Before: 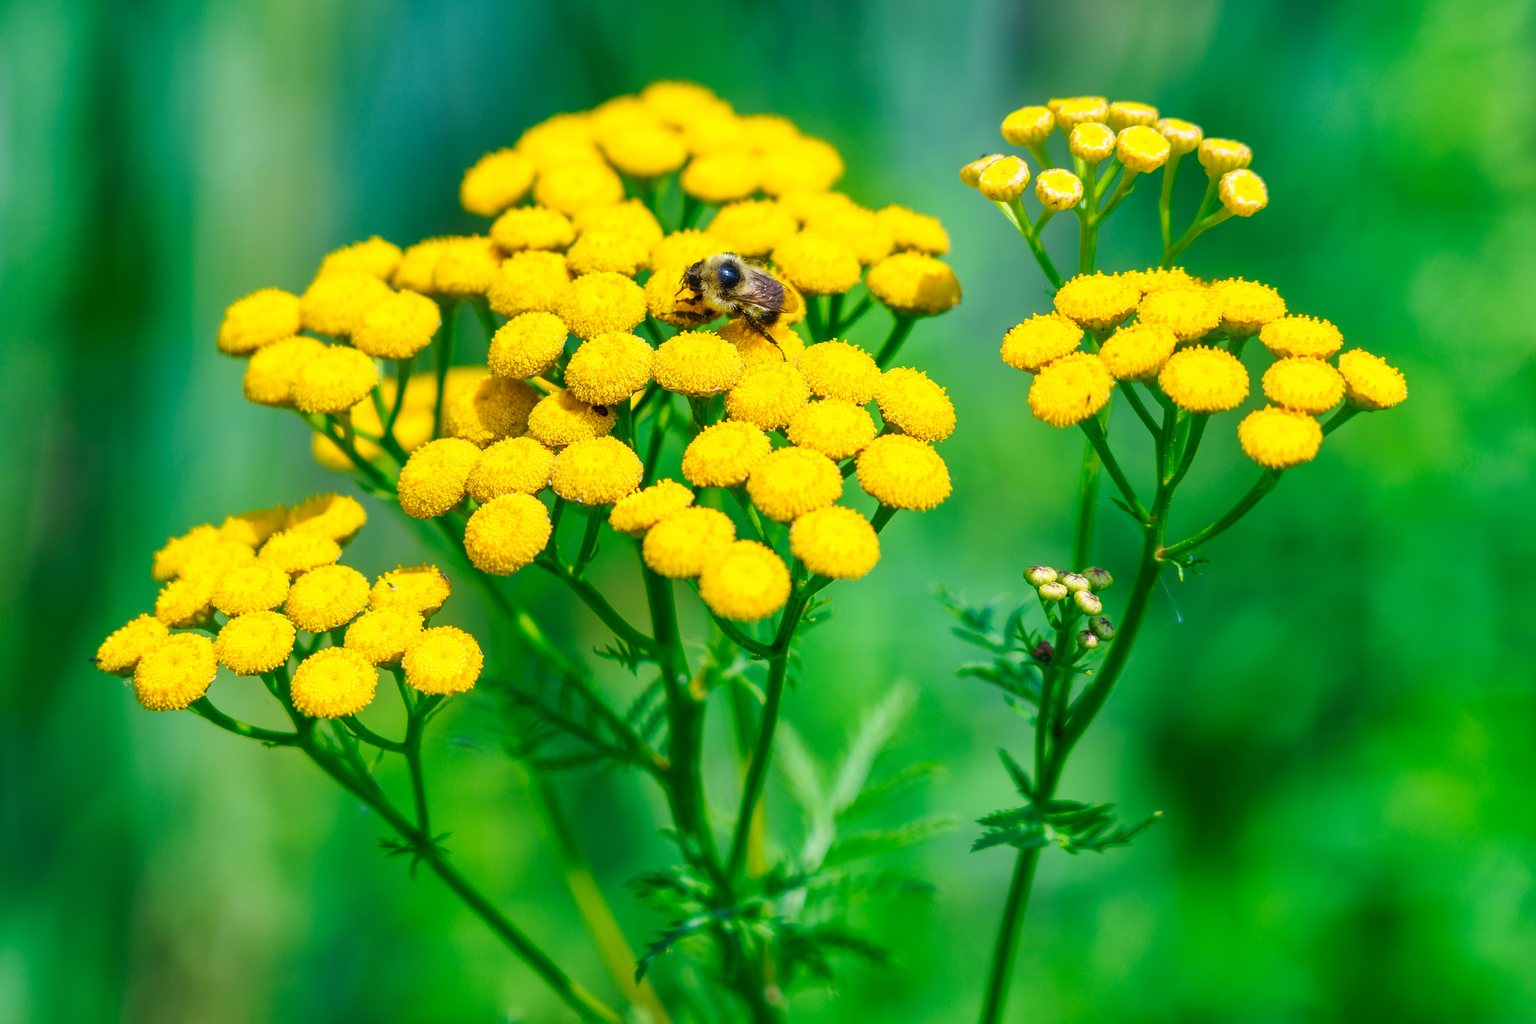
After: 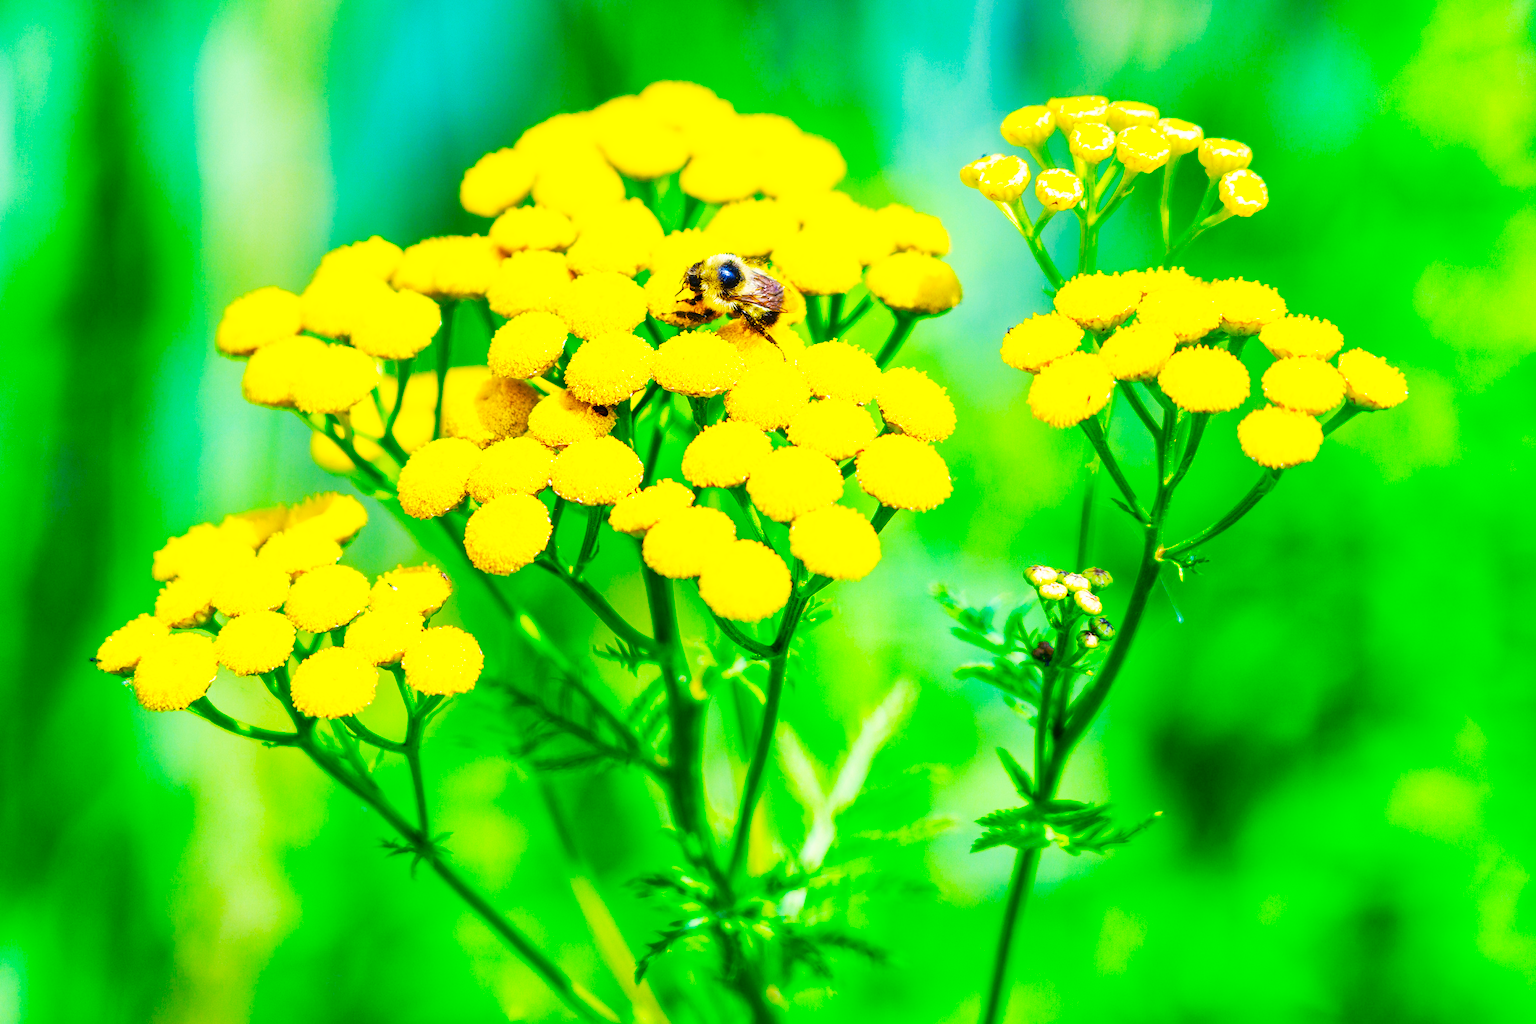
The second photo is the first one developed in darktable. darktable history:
color balance rgb: global offset › luminance 0.244%, shadows fall-off 102.897%, perceptual saturation grading › global saturation 19.642%, mask middle-gray fulcrum 21.649%, global vibrance 10.859%
contrast brightness saturation: saturation 0.098
color zones: curves: ch1 [(0, 0.469) (0.01, 0.469) (0.12, 0.446) (0.248, 0.469) (0.5, 0.5) (0.748, 0.5) (0.99, 0.469) (1, 0.469)]
base curve: curves: ch0 [(0, 0) (0.007, 0.004) (0.027, 0.03) (0.046, 0.07) (0.207, 0.54) (0.442, 0.872) (0.673, 0.972) (1, 1)], preserve colors none
